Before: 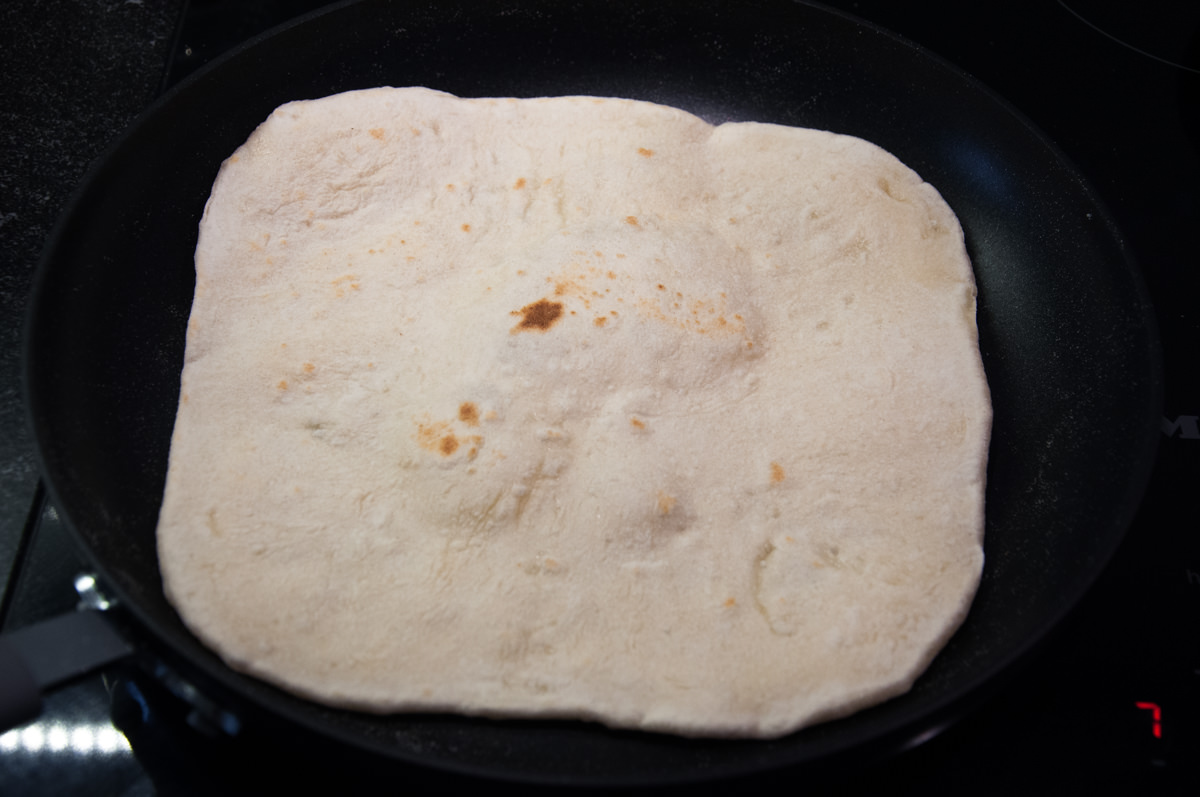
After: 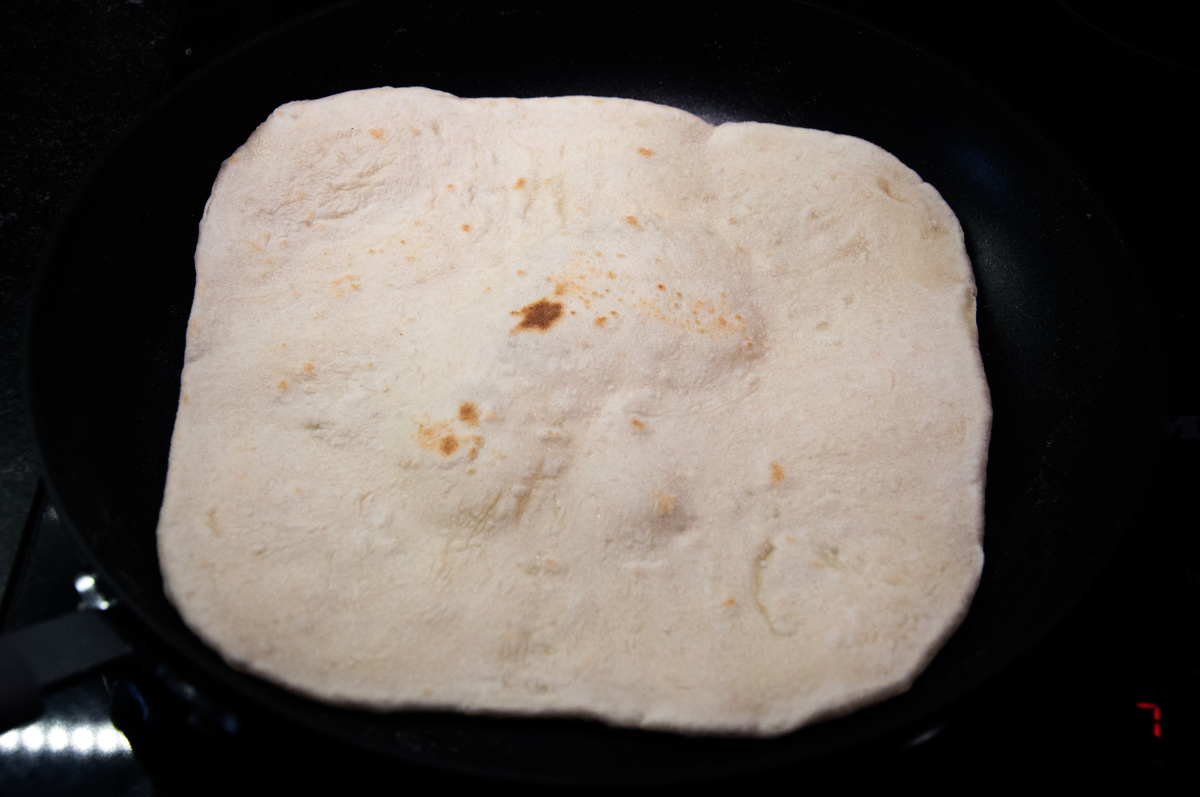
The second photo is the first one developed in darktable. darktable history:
exposure: exposure -0.904 EV, compensate exposure bias true, compensate highlight preservation false
tone equalizer: -8 EV -1.1 EV, -7 EV -1.05 EV, -6 EV -0.837 EV, -5 EV -0.571 EV, -3 EV 0.589 EV, -2 EV 0.883 EV, -1 EV 0.985 EV, +0 EV 1.07 EV
